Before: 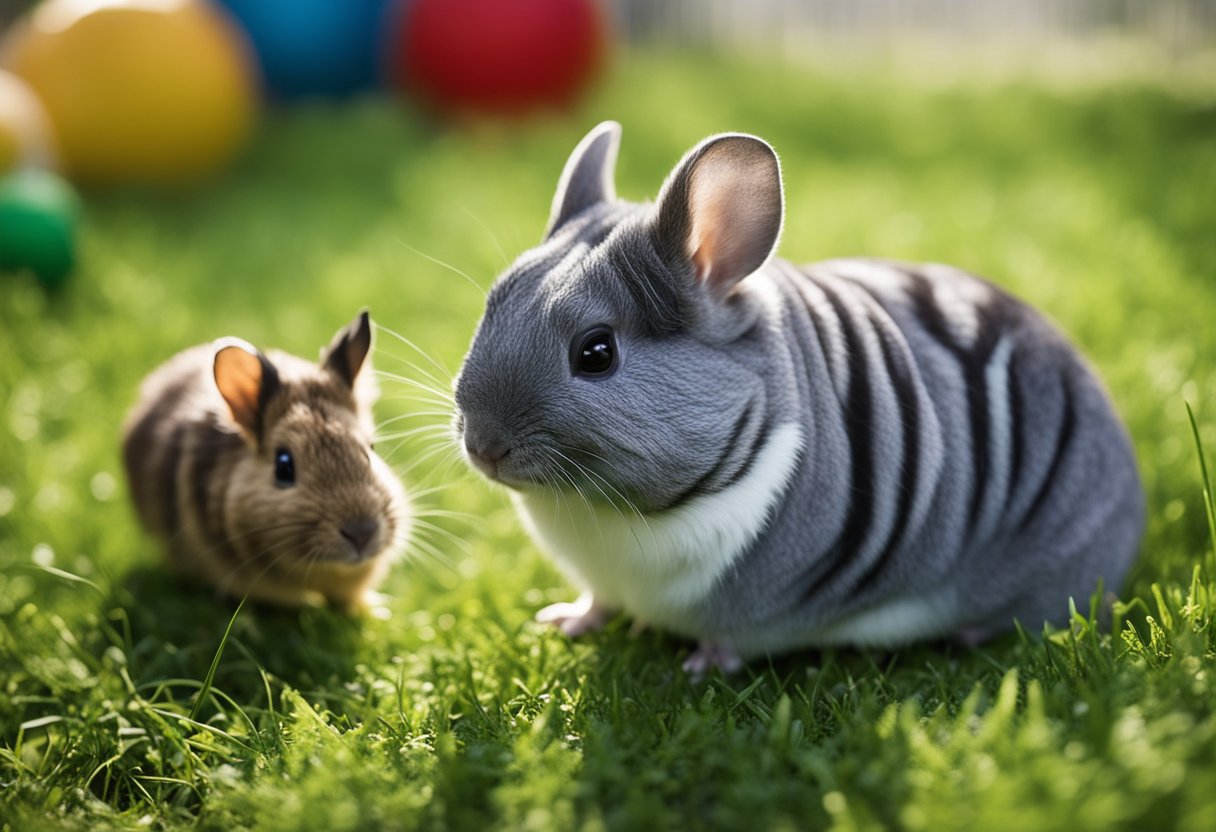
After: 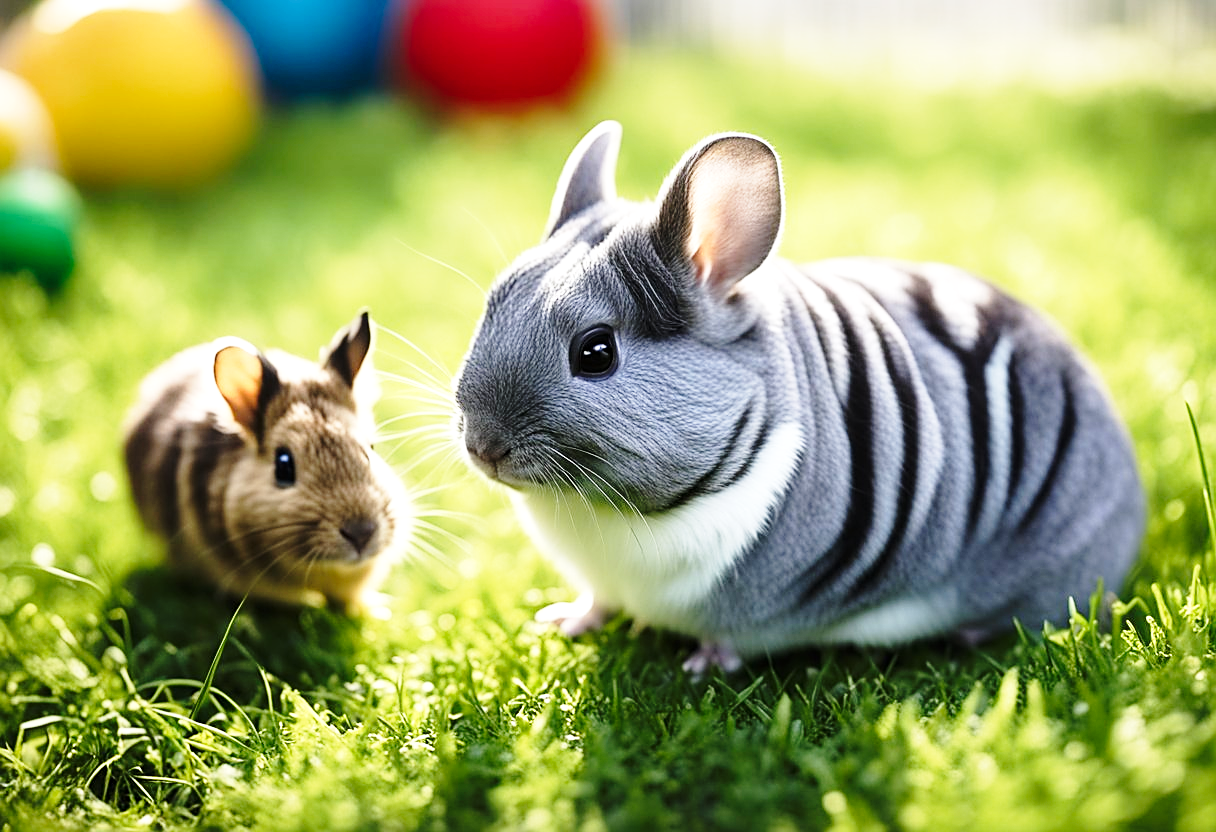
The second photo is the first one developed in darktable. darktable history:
tone equalizer: -8 EV -0.38 EV, -7 EV -0.374 EV, -6 EV -0.293 EV, -5 EV -0.196 EV, -3 EV 0.256 EV, -2 EV 0.348 EV, -1 EV 0.414 EV, +0 EV 0.413 EV
base curve: curves: ch0 [(0, 0) (0.028, 0.03) (0.121, 0.232) (0.46, 0.748) (0.859, 0.968) (1, 1)], preserve colors none
sharpen: on, module defaults
